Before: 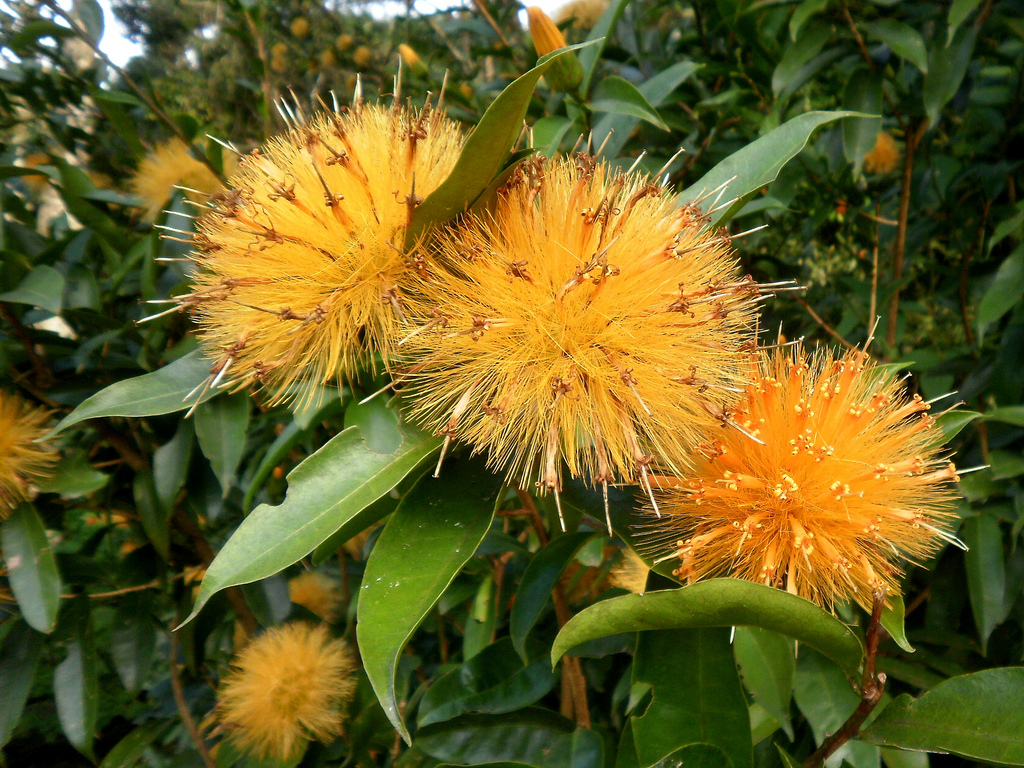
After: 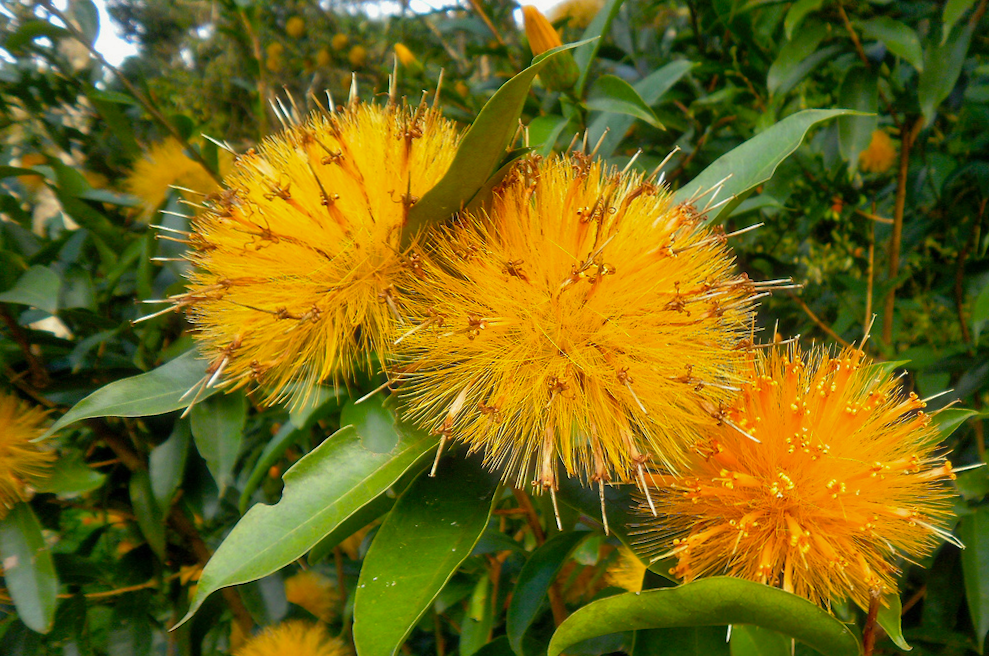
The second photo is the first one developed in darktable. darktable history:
color balance rgb: perceptual saturation grading › global saturation 25.049%
crop and rotate: angle 0.13°, left 0.323%, right 2.726%, bottom 14.29%
shadows and highlights: on, module defaults
exposure: exposure -0.048 EV, compensate highlight preservation false
haze removal: strength -0.036, compatibility mode true, adaptive false
